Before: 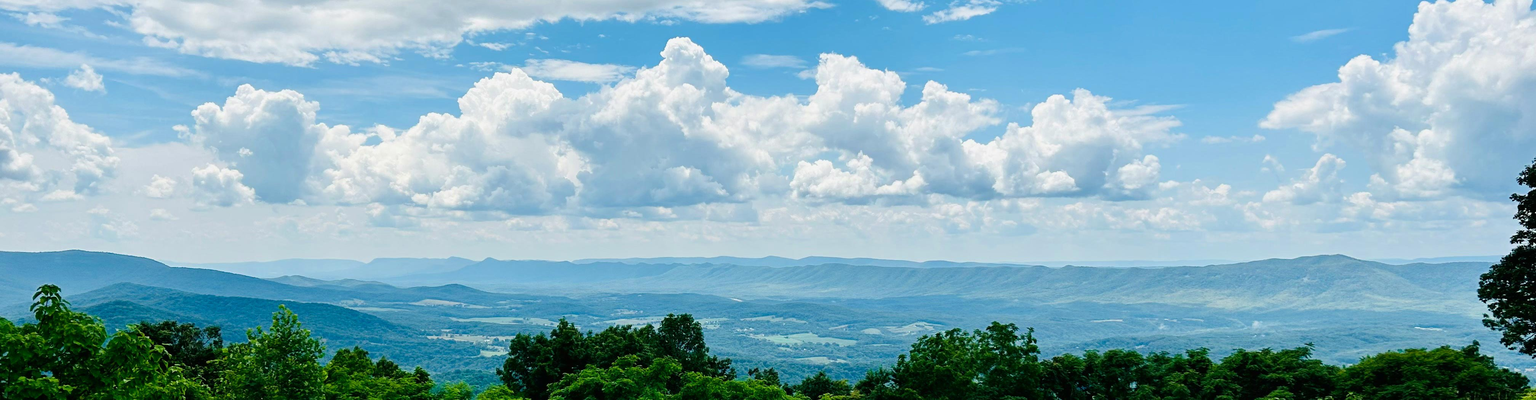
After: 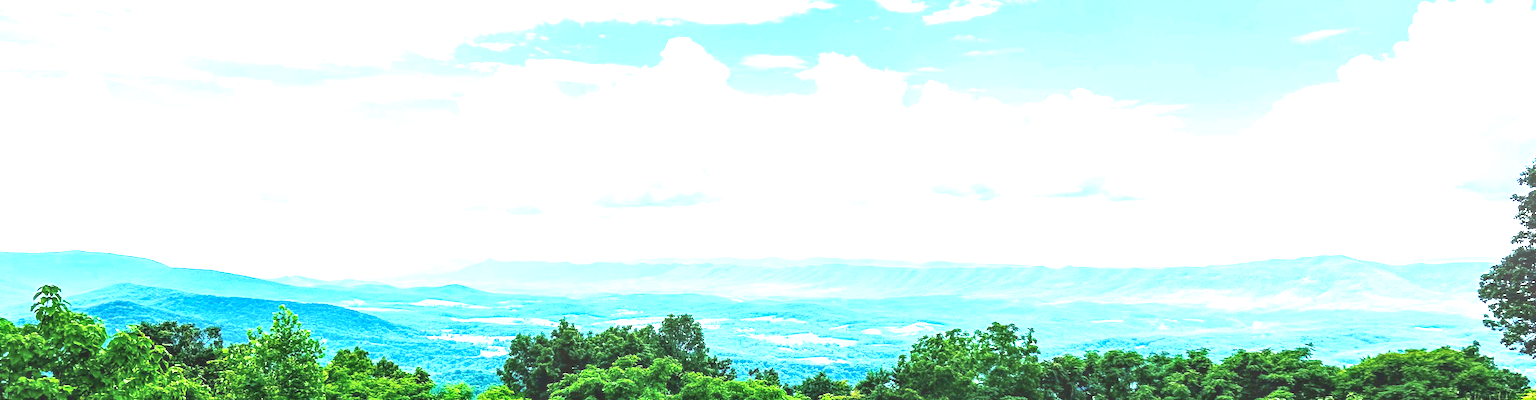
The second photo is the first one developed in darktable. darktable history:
local contrast: highlights 0%, shadows 0%, detail 133%
exposure: black level correction 0, exposure 1.975 EV, compensate exposure bias true, compensate highlight preservation false
